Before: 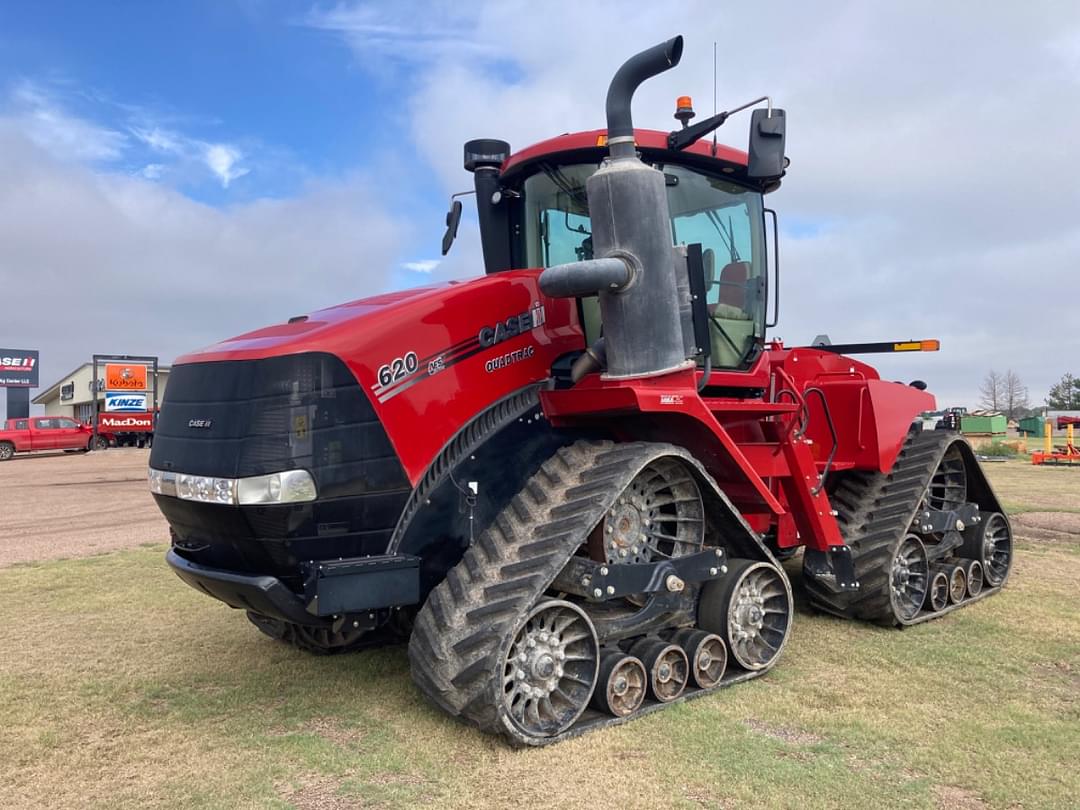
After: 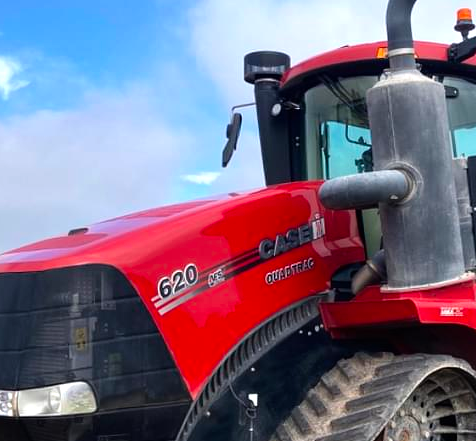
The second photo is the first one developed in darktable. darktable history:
tone equalizer: -8 EV -0.45 EV, -7 EV -0.377 EV, -6 EV -0.346 EV, -5 EV -0.245 EV, -3 EV 0.255 EV, -2 EV 0.359 EV, -1 EV 0.402 EV, +0 EV 0.404 EV
crop: left 20.385%, top 10.873%, right 35.54%, bottom 34.656%
